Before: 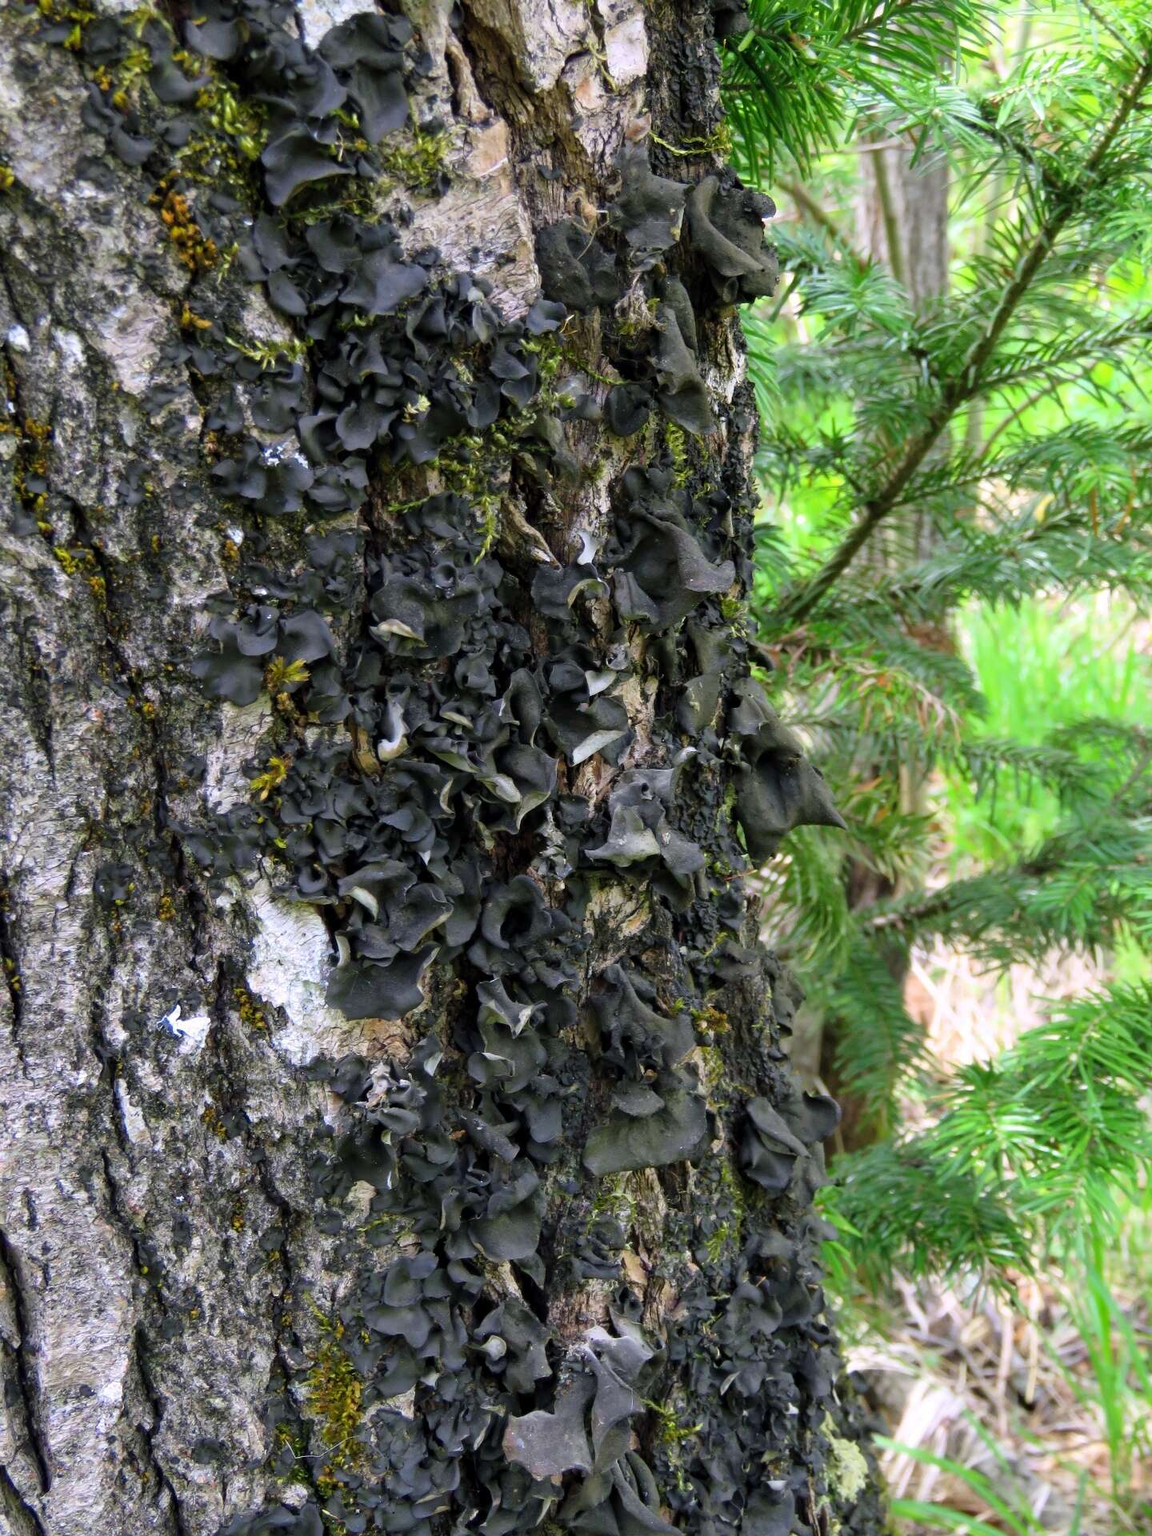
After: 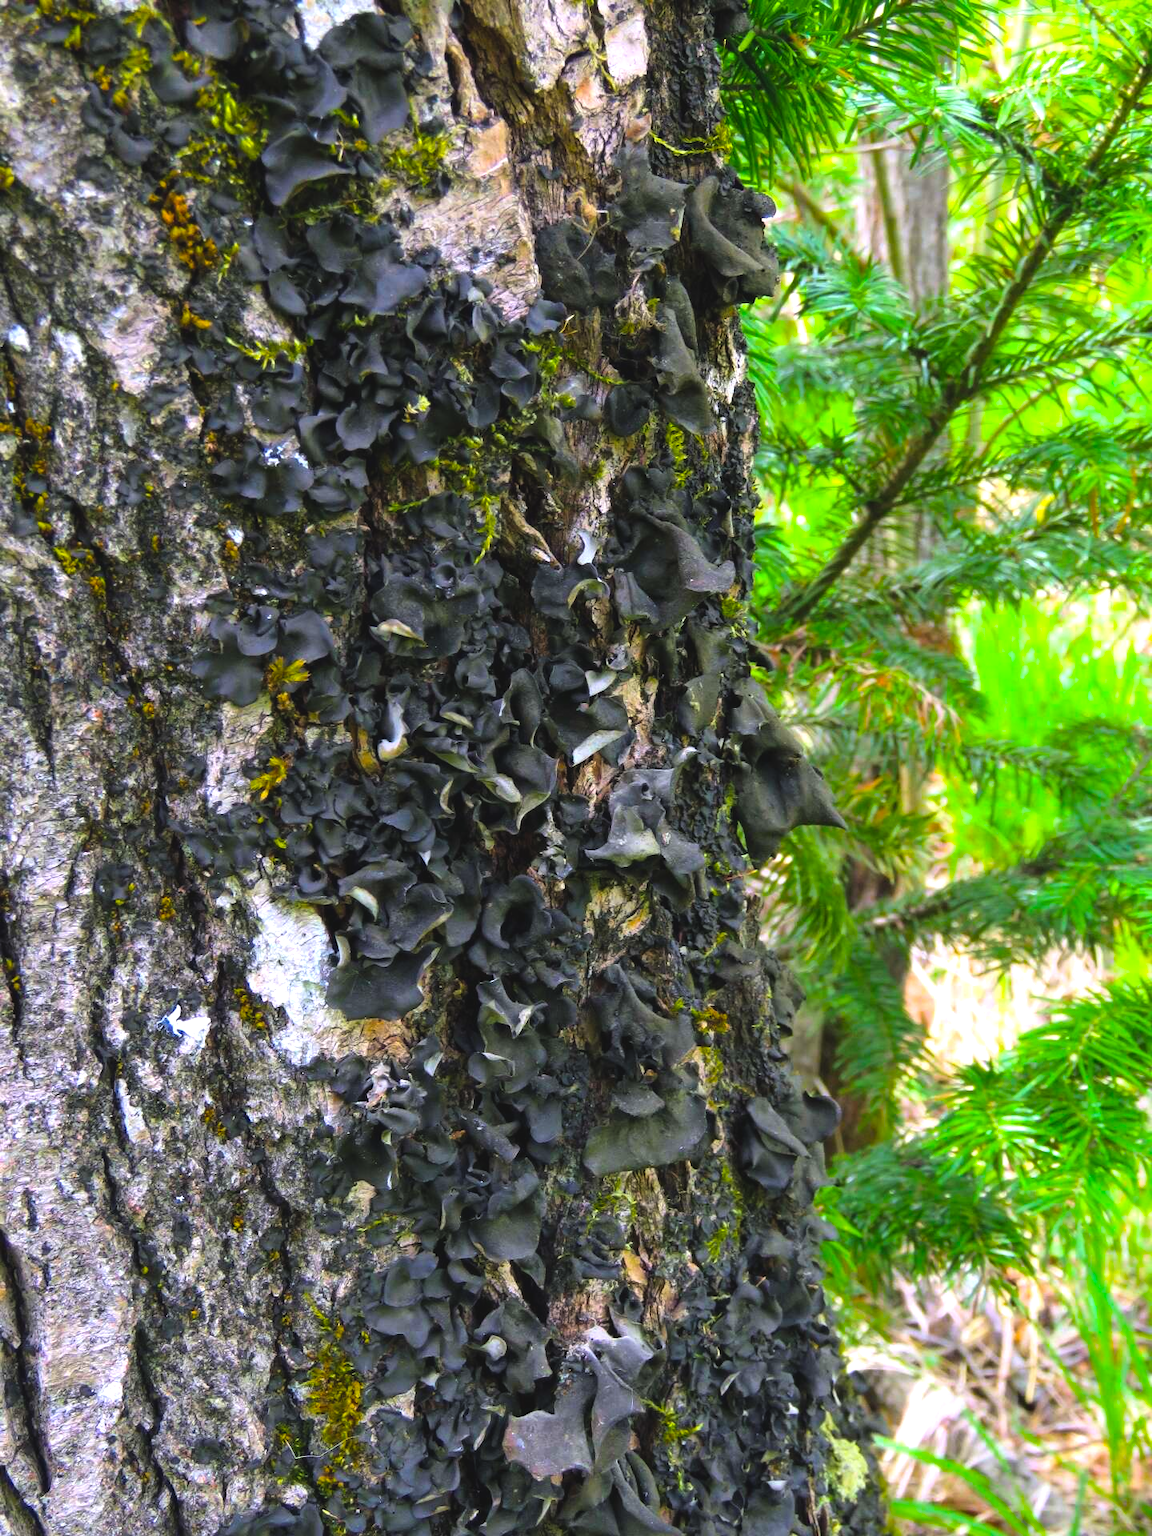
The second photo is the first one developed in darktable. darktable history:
color balance rgb: global offset › luminance 0.675%, perceptual saturation grading › global saturation 61.708%, perceptual saturation grading › highlights 19.488%, perceptual saturation grading › shadows -50.016%, perceptual brilliance grading › highlights 8.628%, perceptual brilliance grading › mid-tones 3.137%, perceptual brilliance grading › shadows 1.514%, global vibrance 20%
